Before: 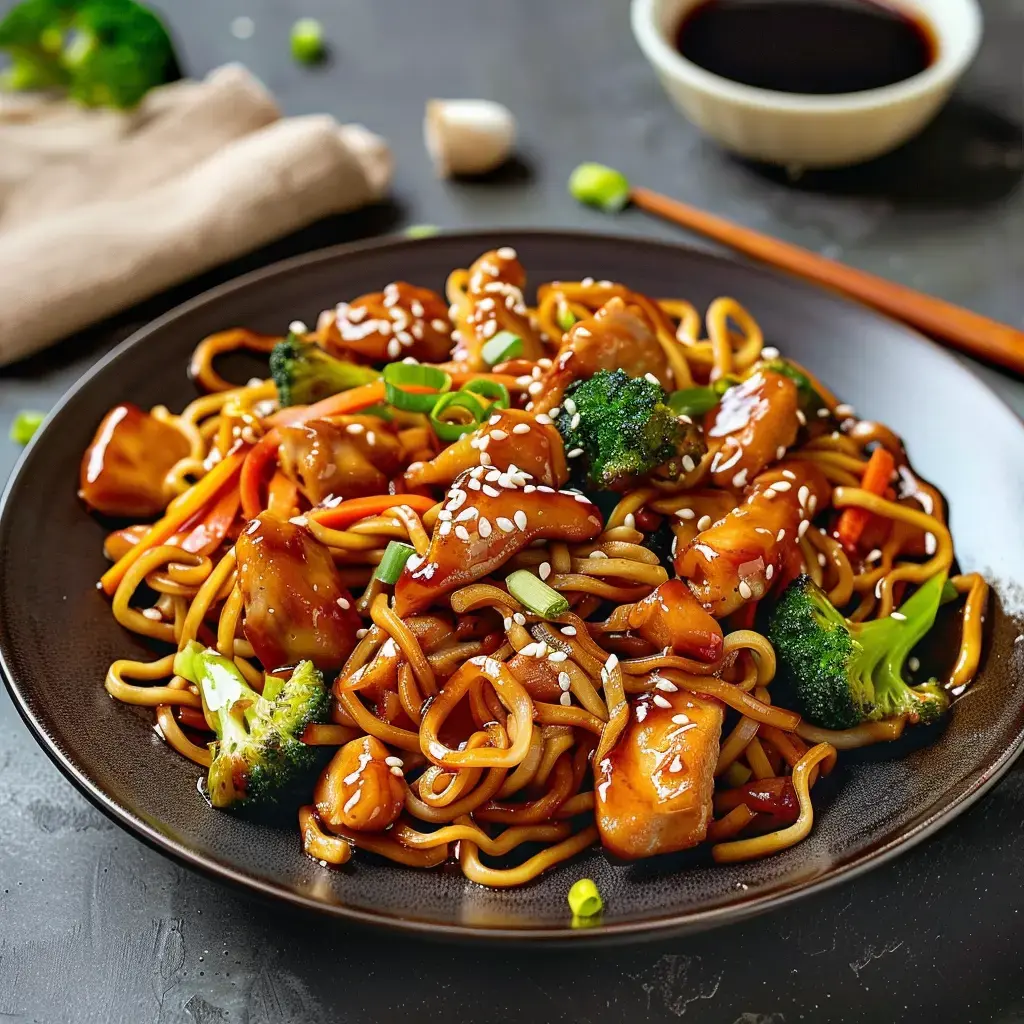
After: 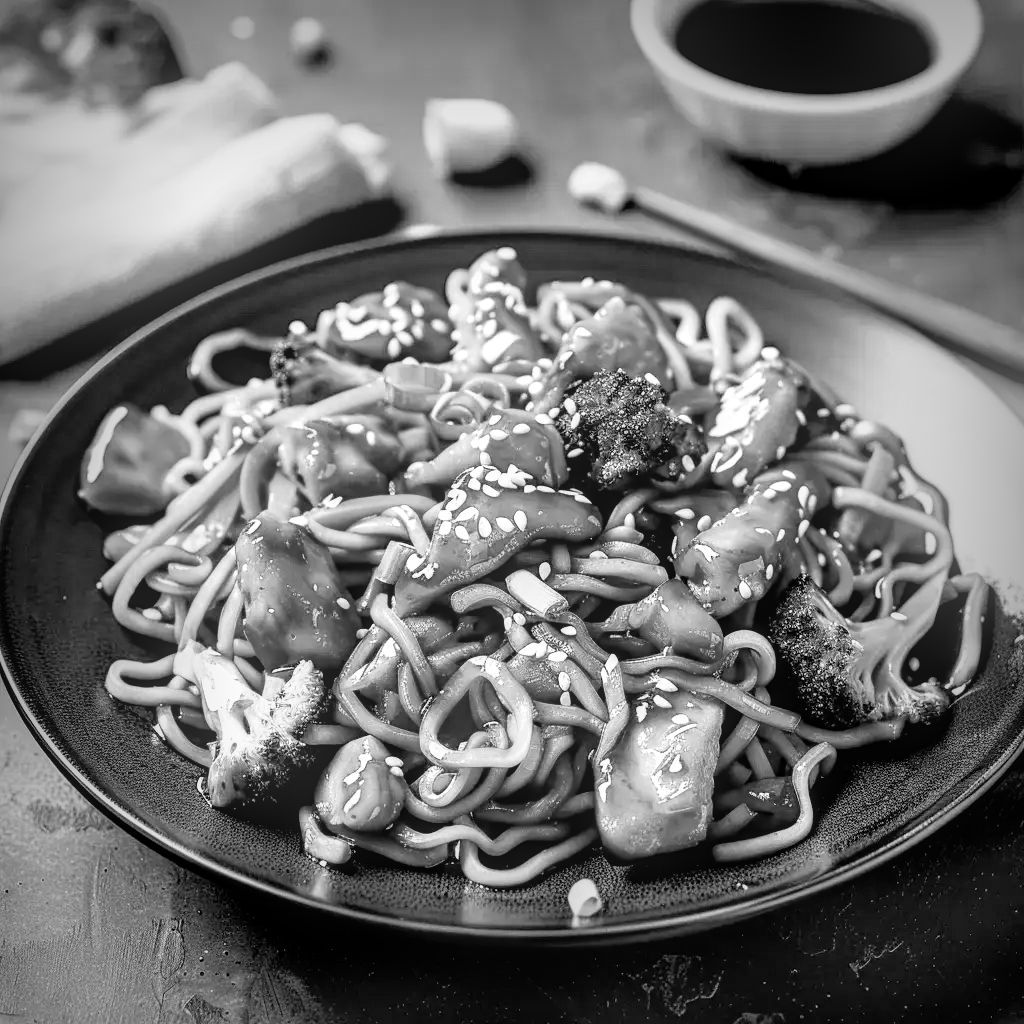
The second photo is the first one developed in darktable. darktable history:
color balance rgb: perceptual saturation grading › global saturation 20%, global vibrance 20%
filmic rgb: black relative exposure -4.93 EV, white relative exposure 2.84 EV, hardness 3.72
contrast brightness saturation: saturation 0.13
bloom: size 15%, threshold 97%, strength 7%
vignetting: fall-off start 53.2%, brightness -0.594, saturation 0, automatic ratio true, width/height ratio 1.313, shape 0.22, unbound false
exposure: black level correction 0, exposure 0.7 EV, compensate highlight preservation false
local contrast: detail 130%
monochrome: size 3.1
